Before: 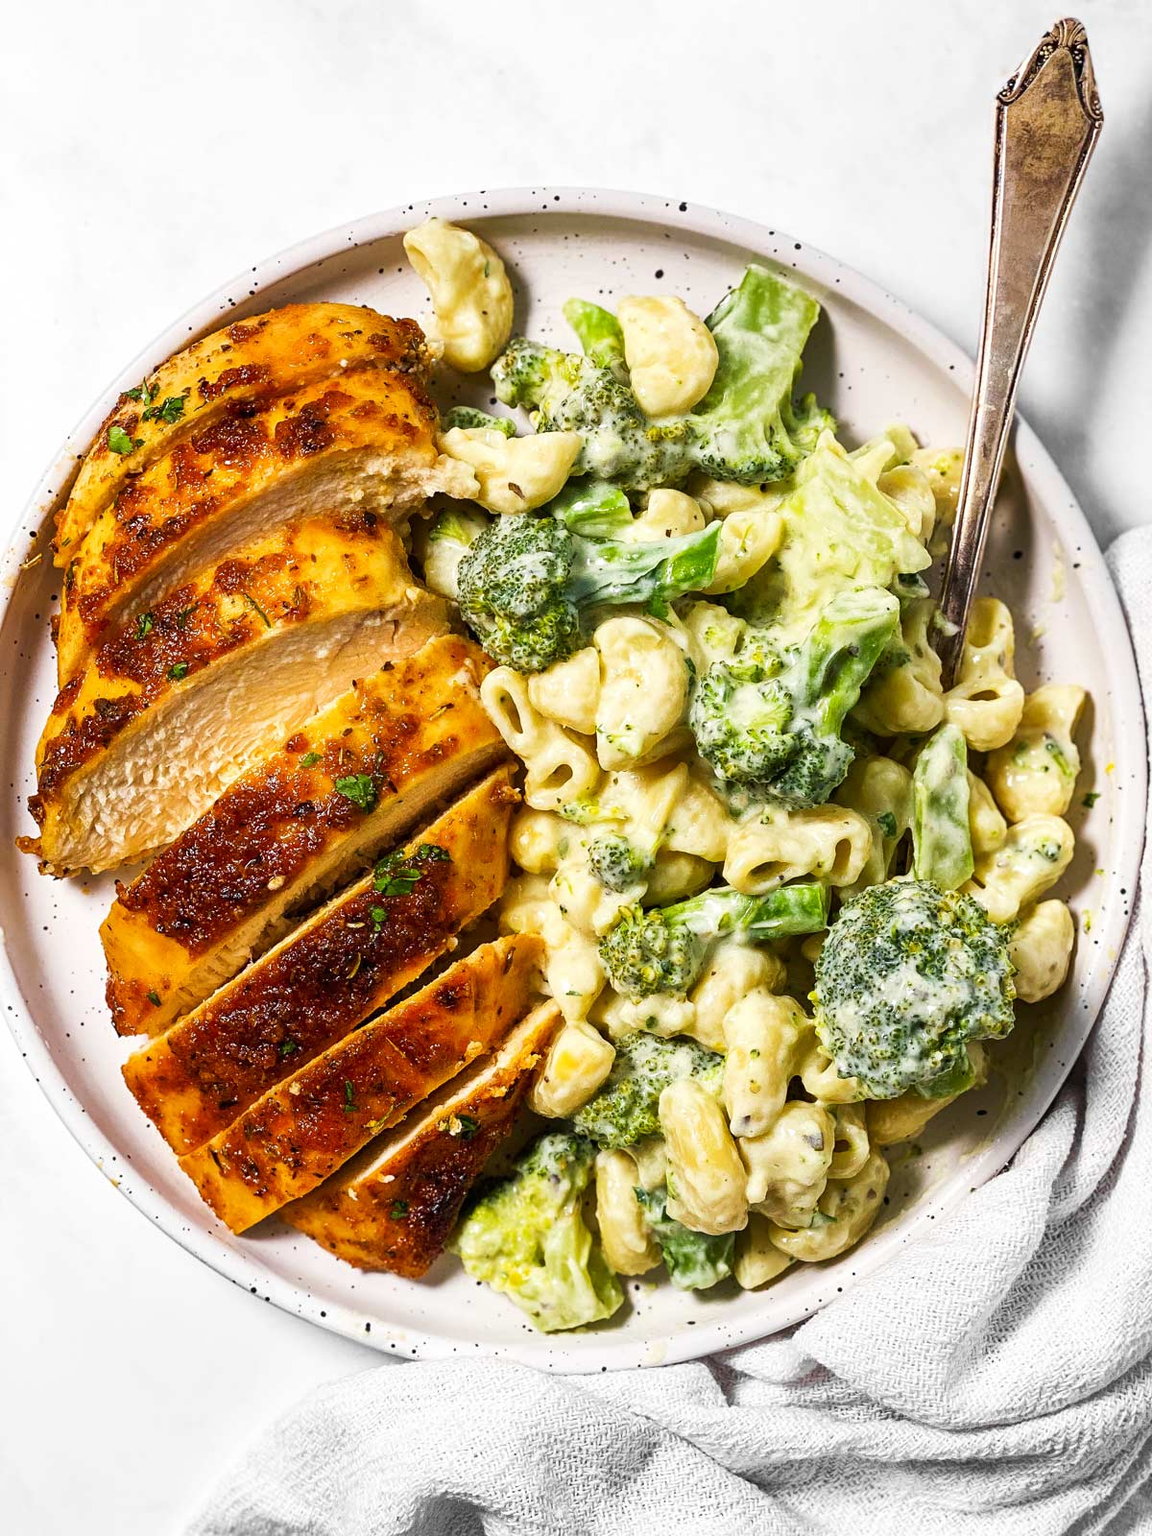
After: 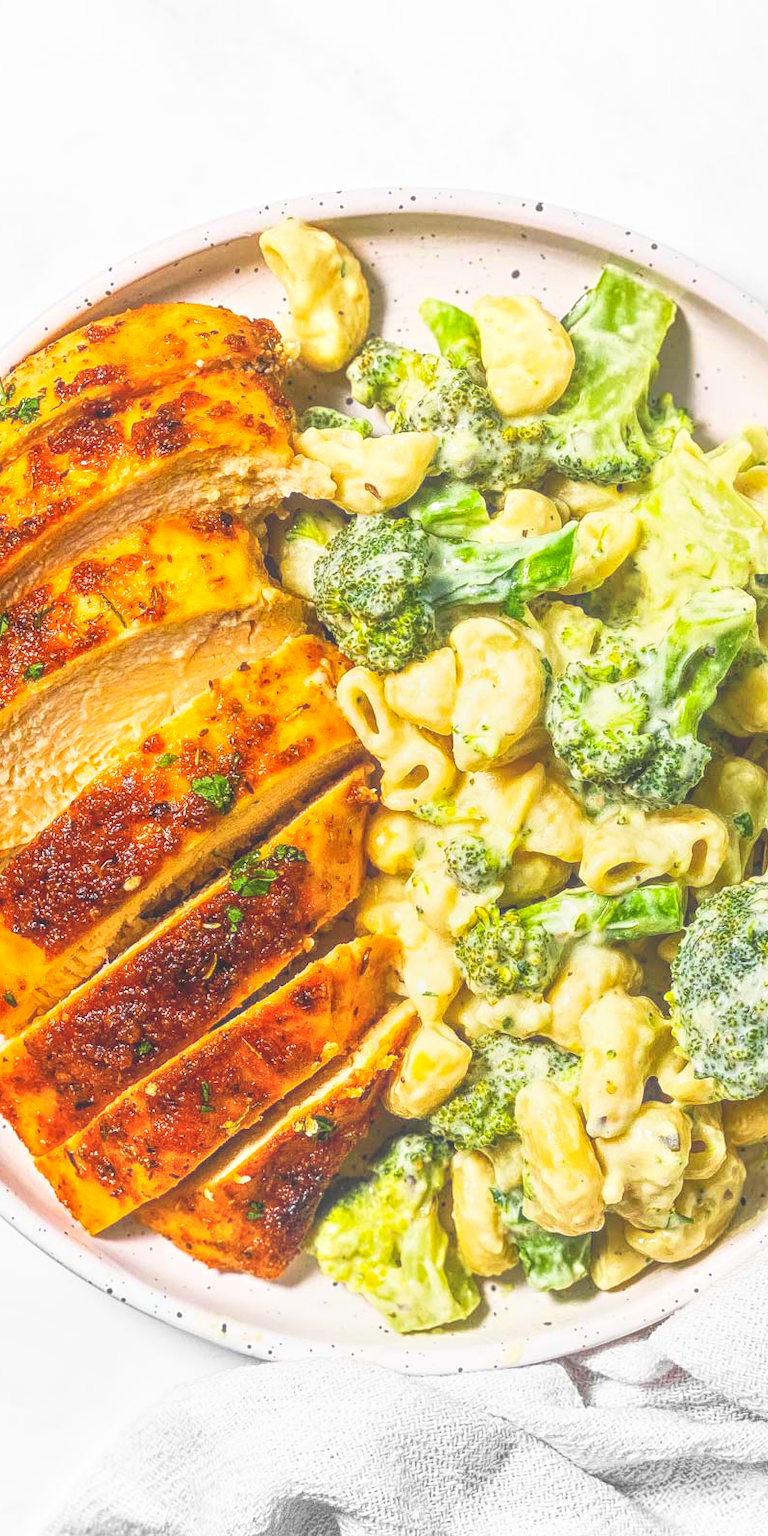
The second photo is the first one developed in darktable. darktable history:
local contrast: highlights 73%, shadows 9%, midtone range 0.198
crop and rotate: left 12.567%, right 20.716%
contrast brightness saturation: contrast 0.2, brightness 0.167, saturation 0.219
